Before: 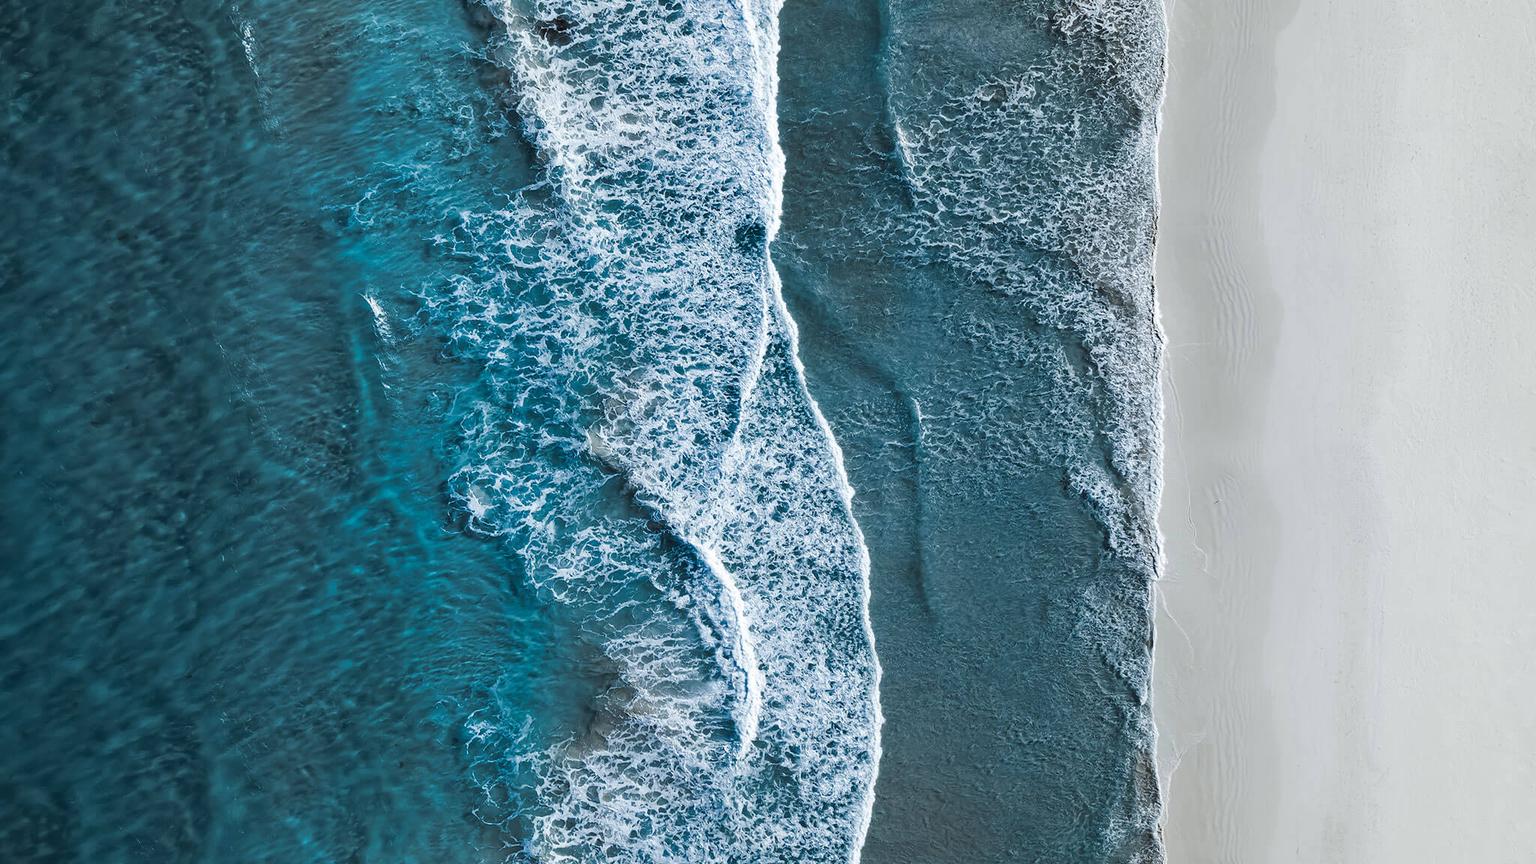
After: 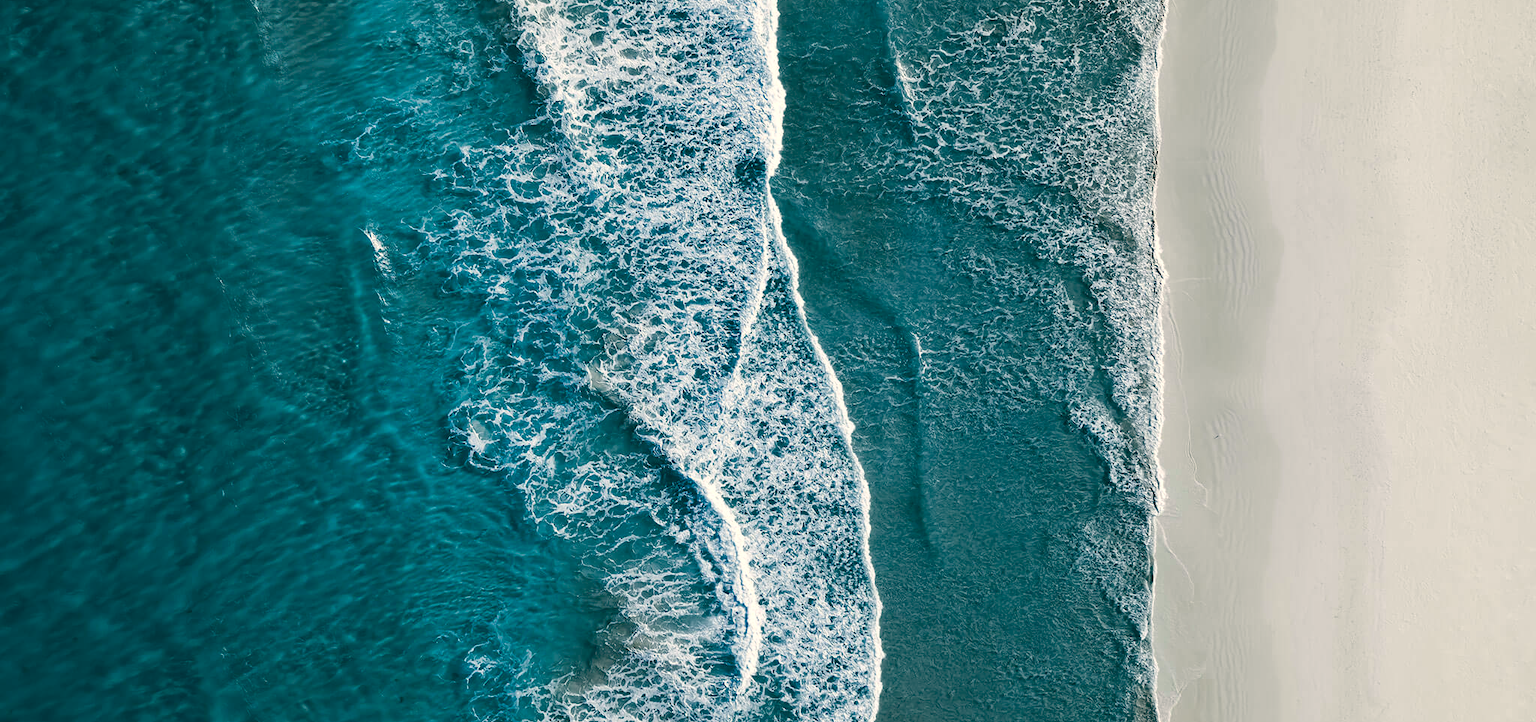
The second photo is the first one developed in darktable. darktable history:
crop: top 7.625%, bottom 8.027%
color balance: lift [1.005, 0.99, 1.007, 1.01], gamma [1, 0.979, 1.011, 1.021], gain [0.923, 1.098, 1.025, 0.902], input saturation 90.45%, contrast 7.73%, output saturation 105.91%
